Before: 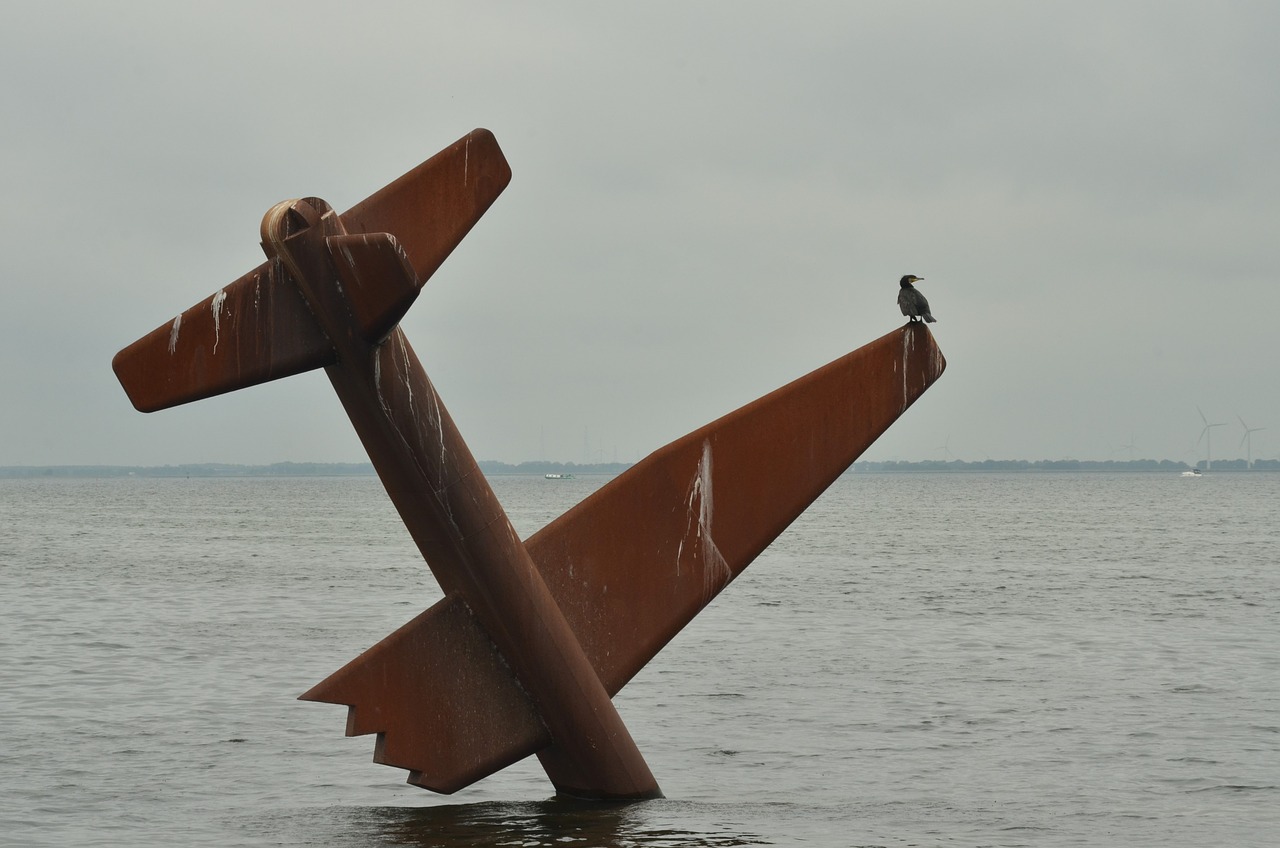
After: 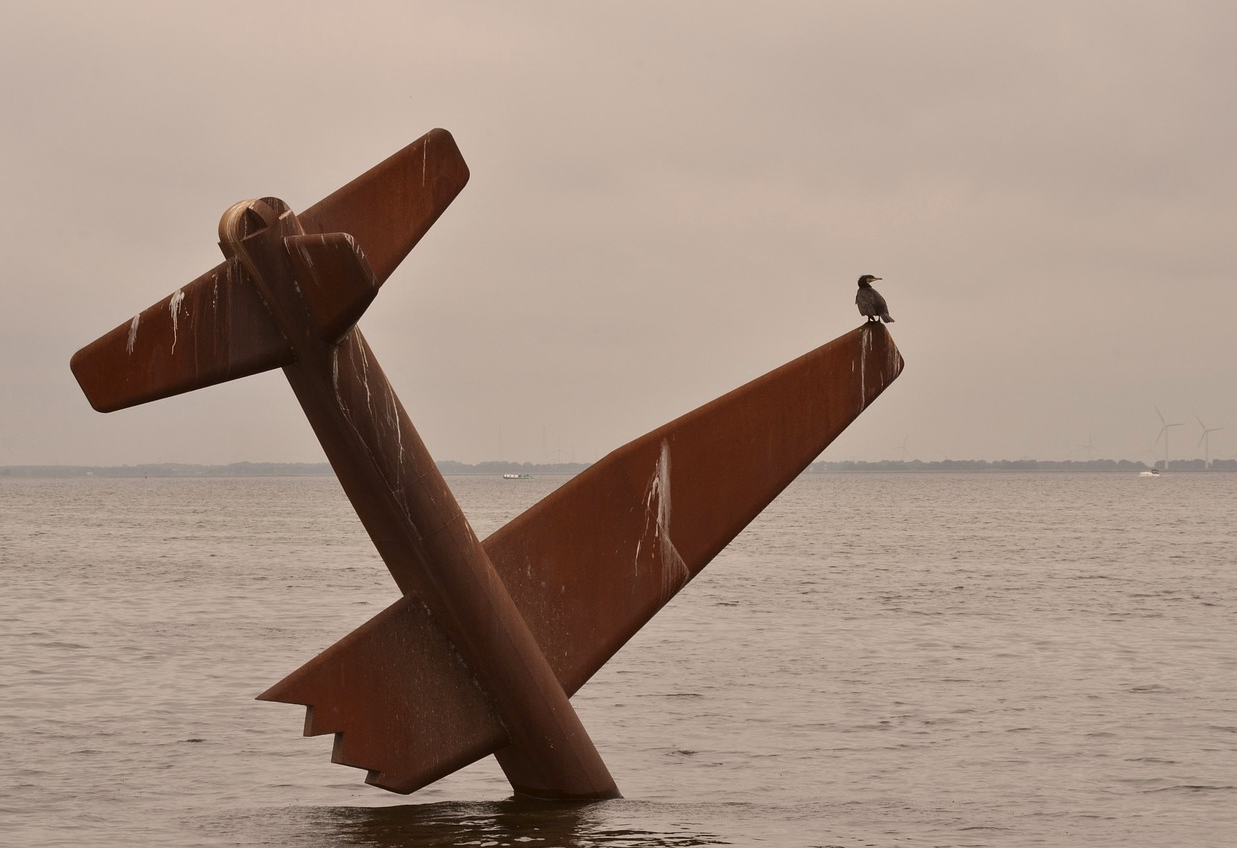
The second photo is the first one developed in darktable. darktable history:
color correction: highlights a* 10.23, highlights b* 9.76, shadows a* 8.06, shadows b* 7.84, saturation 0.794
crop and rotate: left 3.335%
